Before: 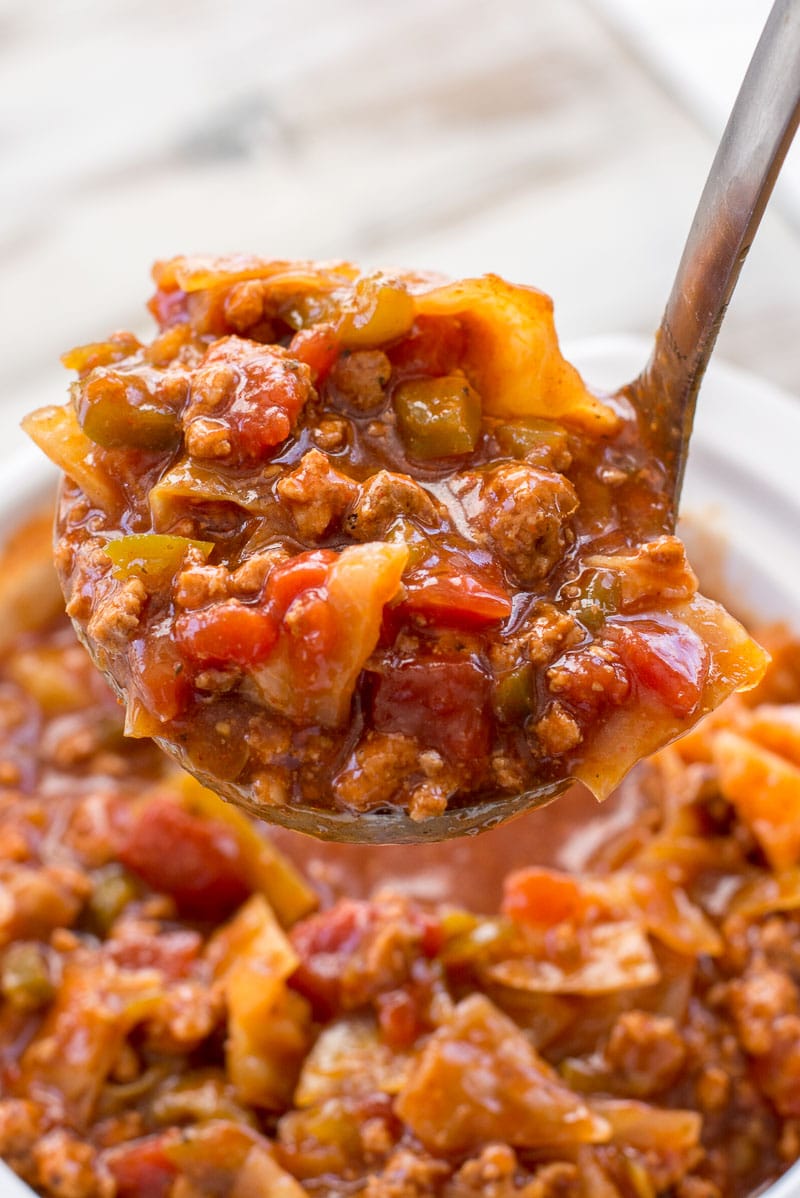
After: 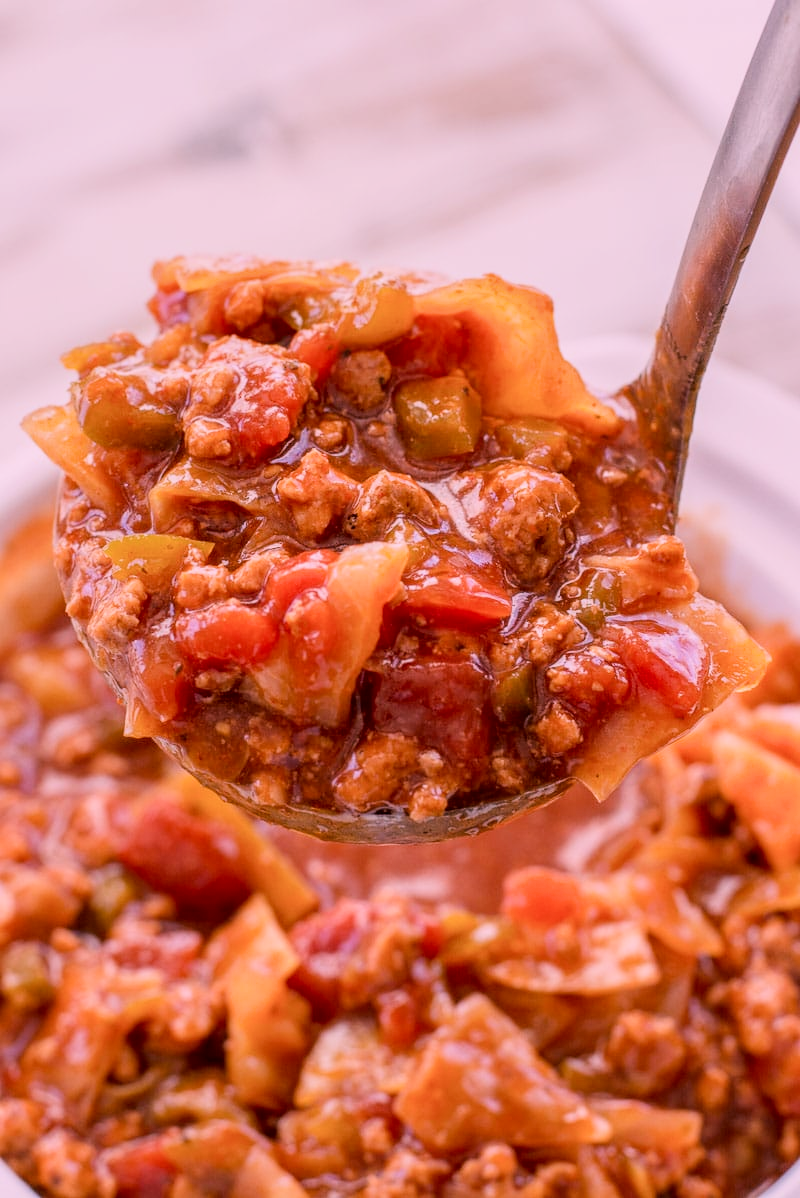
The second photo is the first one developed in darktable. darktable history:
shadows and highlights: shadows 30.86, highlights 0, soften with gaussian
filmic rgb: white relative exposure 3.9 EV, hardness 4.26
color zones: curves: ch0 [(0, 0.5) (0.143, 0.5) (0.286, 0.5) (0.429, 0.5) (0.571, 0.5) (0.714, 0.476) (0.857, 0.5) (1, 0.5)]; ch2 [(0, 0.5) (0.143, 0.5) (0.286, 0.5) (0.429, 0.5) (0.571, 0.5) (0.714, 0.487) (0.857, 0.5) (1, 0.5)]
white balance: red 1.188, blue 1.11
local contrast: on, module defaults
